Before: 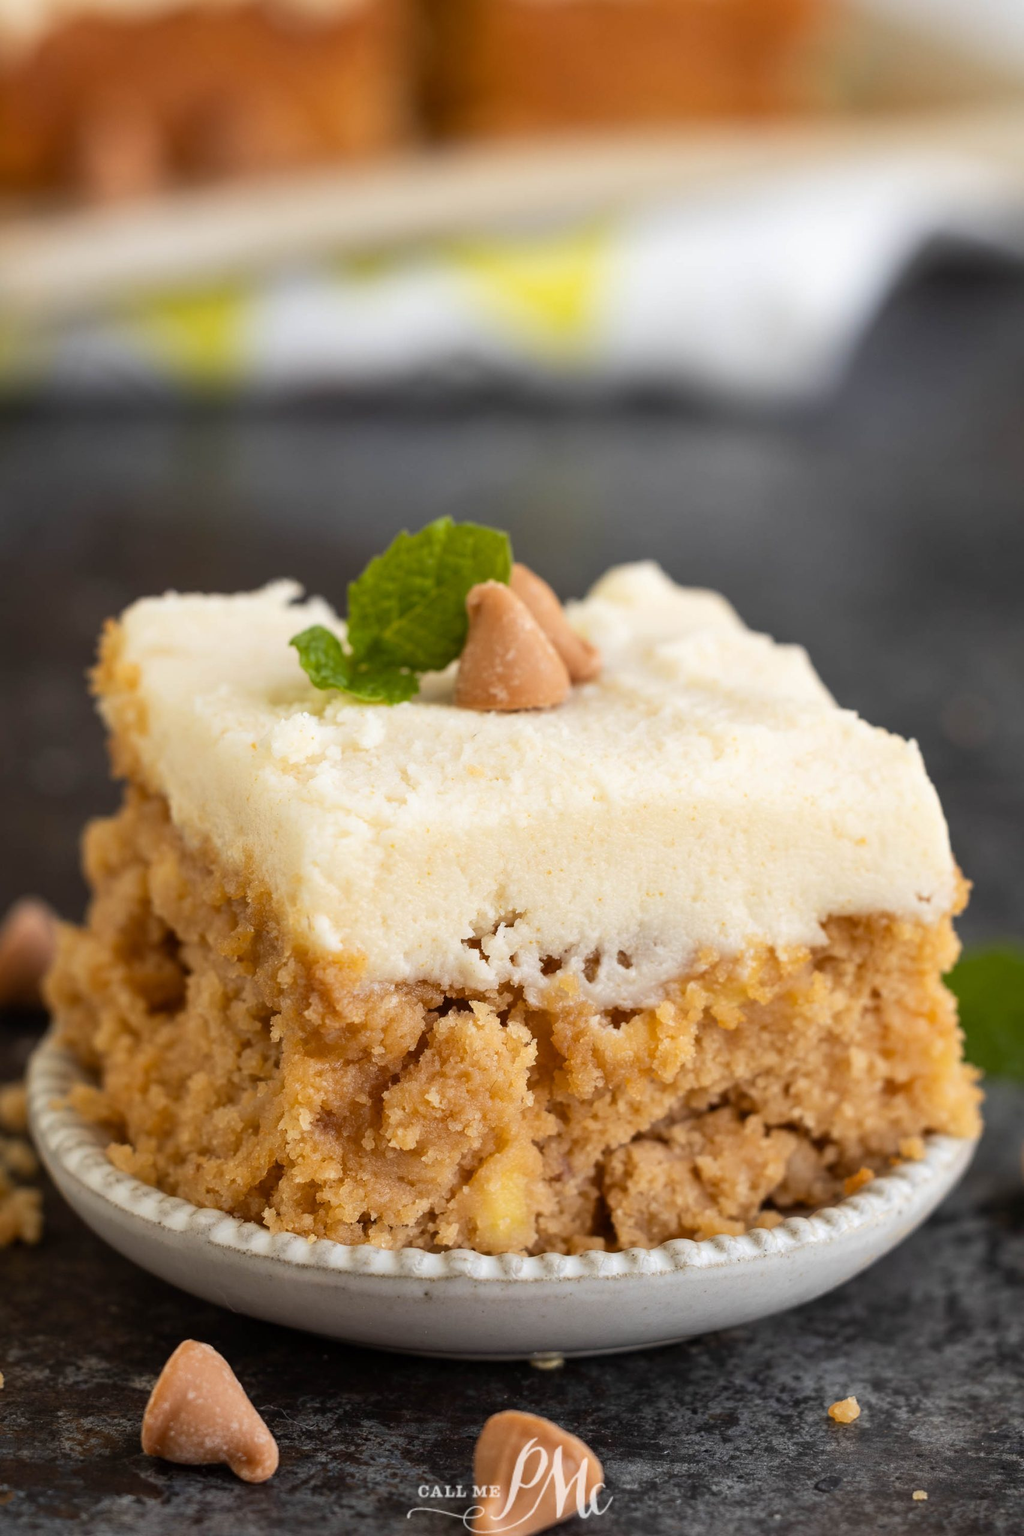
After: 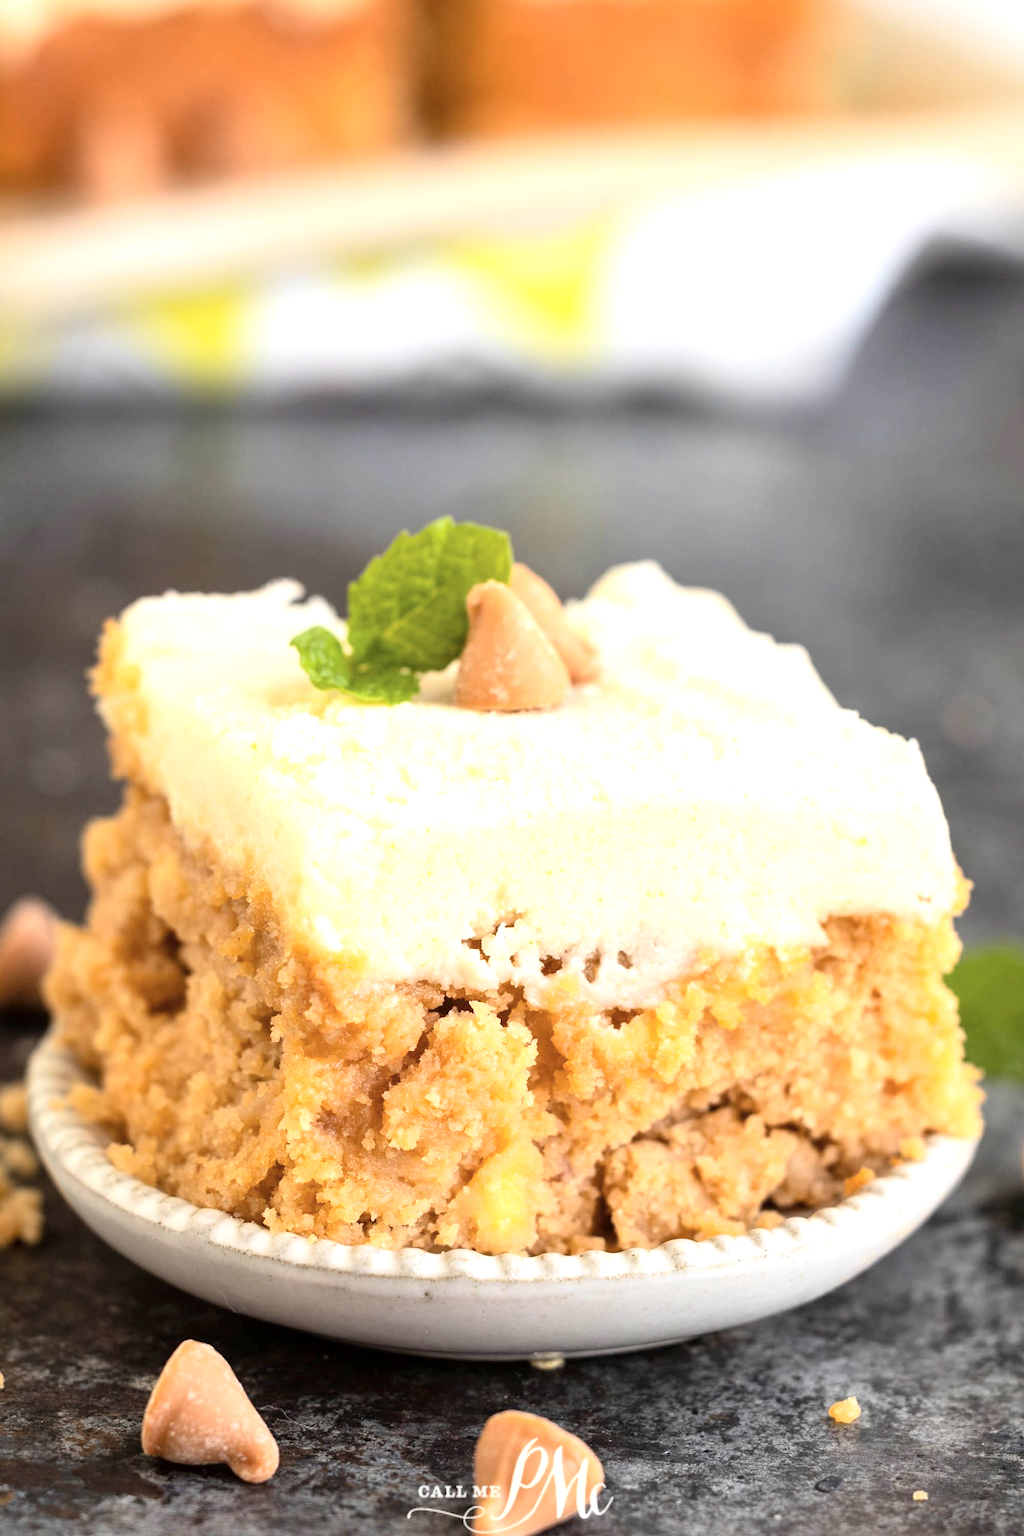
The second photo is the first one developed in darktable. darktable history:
exposure: exposure 0.812 EV, compensate highlight preservation false
tone curve: curves: ch0 [(0, 0) (0.004, 0.001) (0.133, 0.151) (0.325, 0.399) (0.475, 0.579) (0.832, 0.902) (1, 1)], color space Lab, independent channels, preserve colors none
